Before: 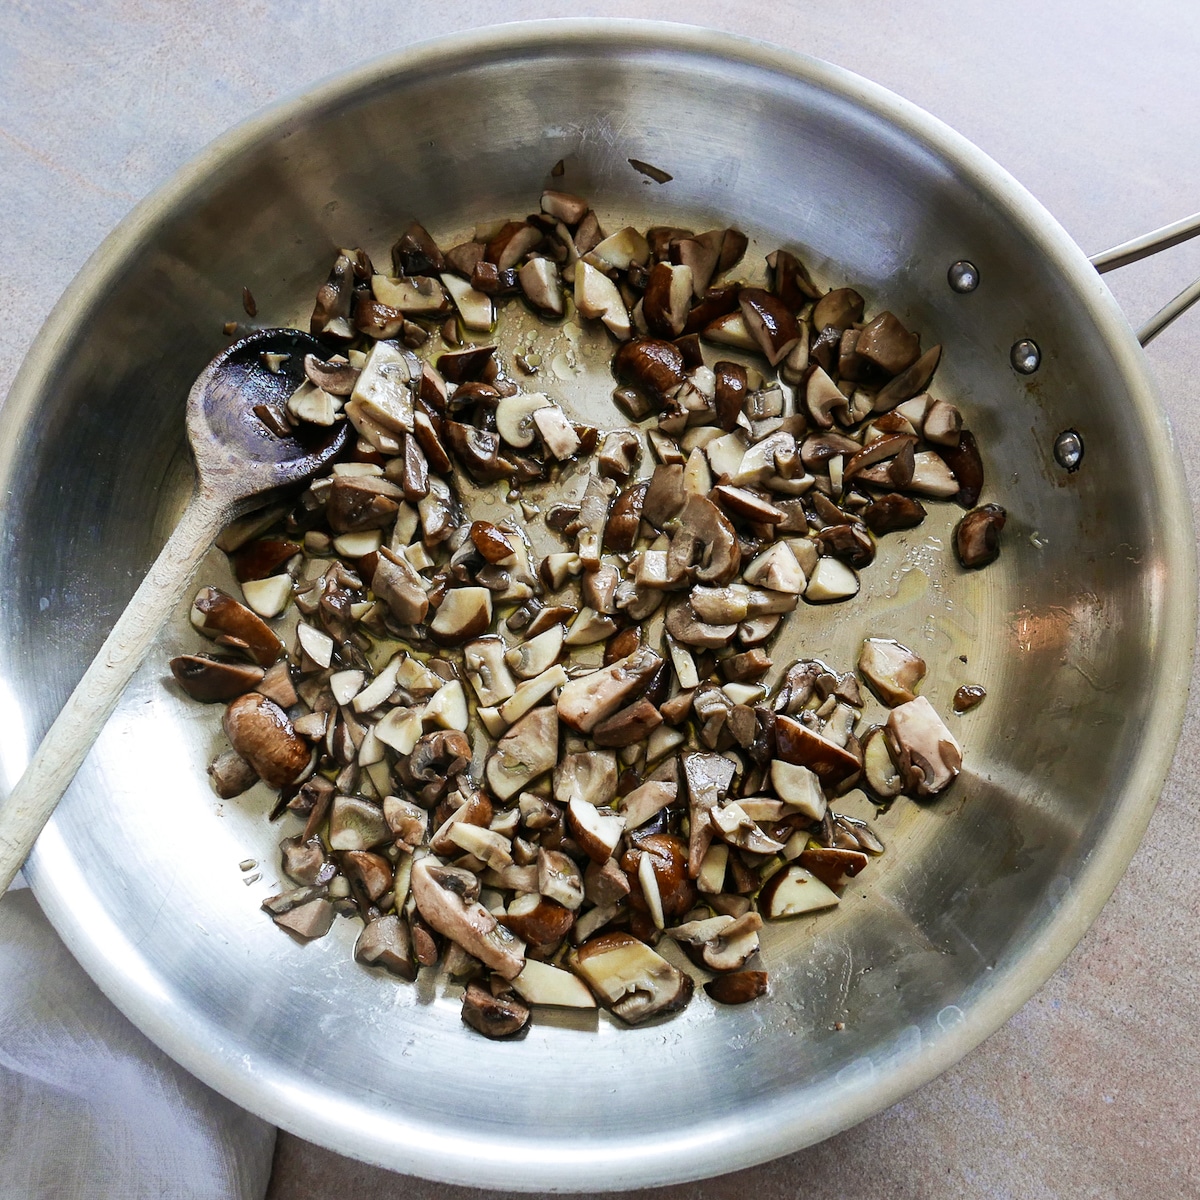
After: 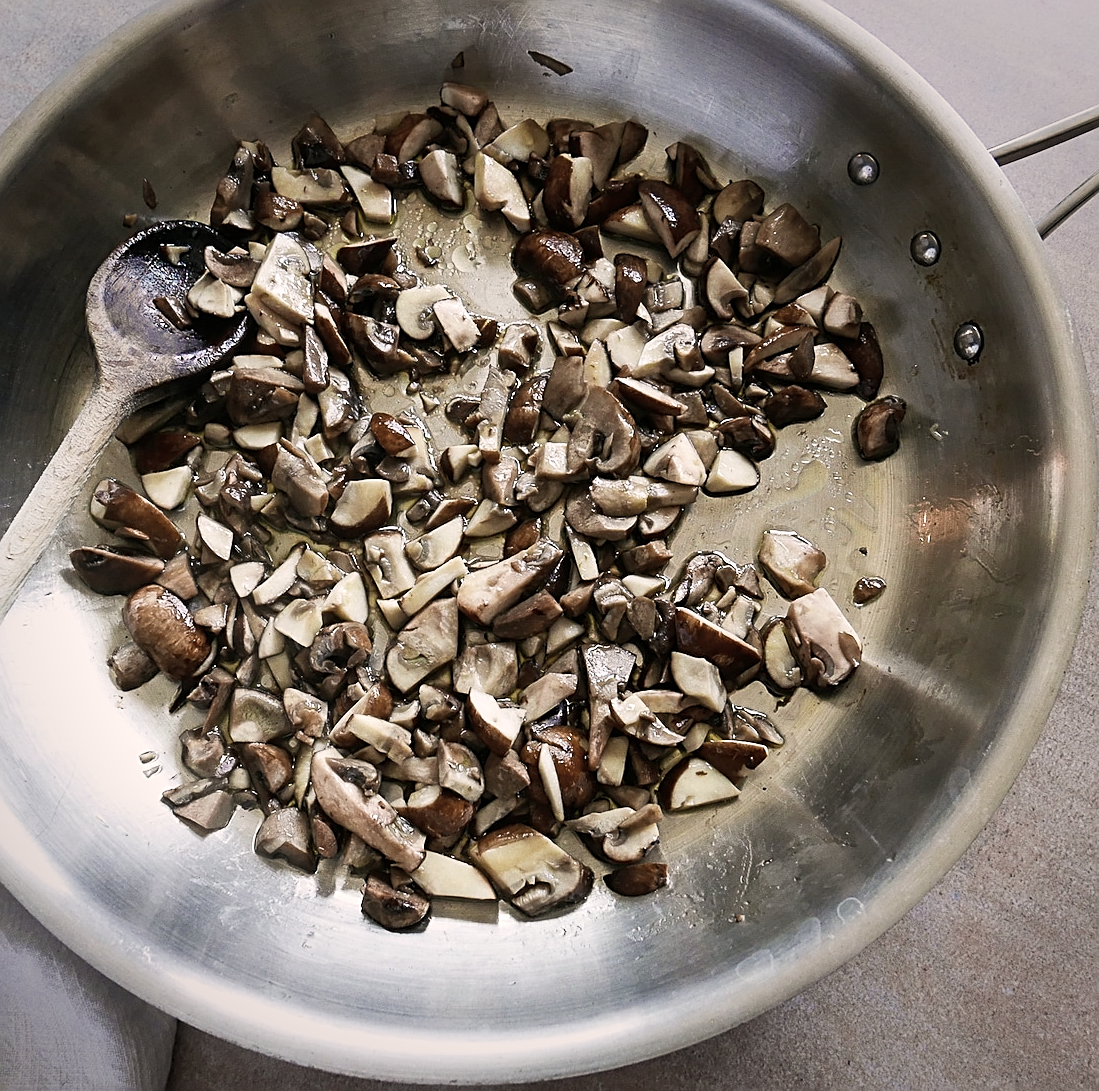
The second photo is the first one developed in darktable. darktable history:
crop and rotate: left 8.35%, top 9.062%
vignetting: fall-off start 75.18%, brightness -0.387, saturation 0.016, width/height ratio 1.088, unbound false
color correction: highlights a* 5.59, highlights b* 5.23, saturation 0.673
sharpen: on, module defaults
shadows and highlights: shadows -1.47, highlights 40.19
